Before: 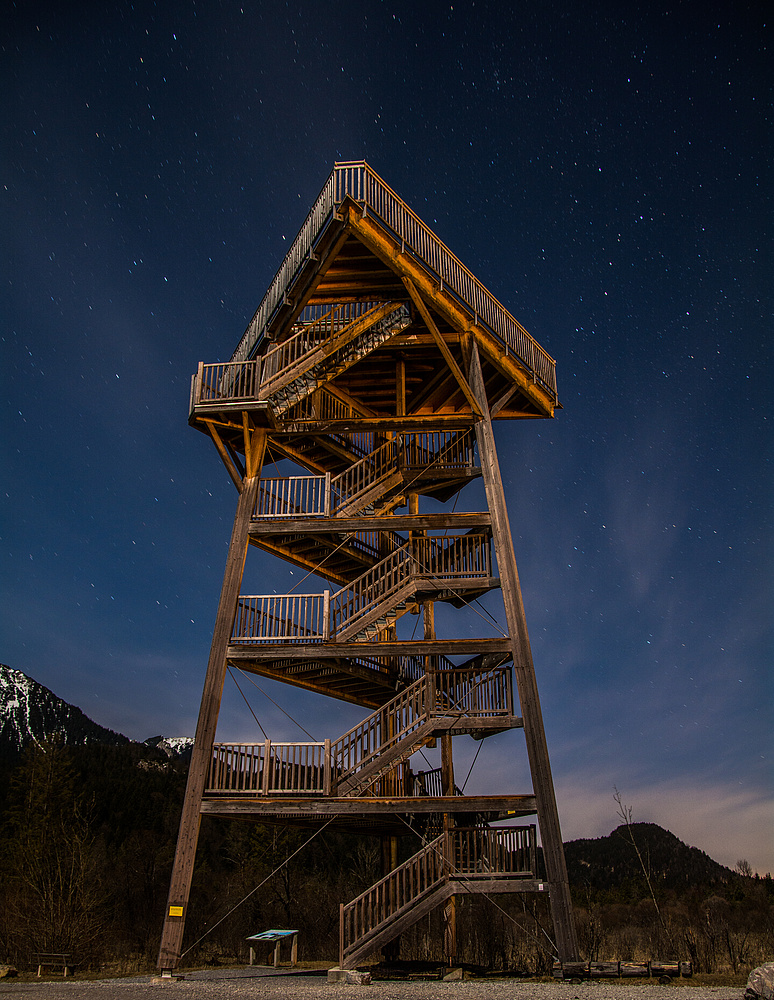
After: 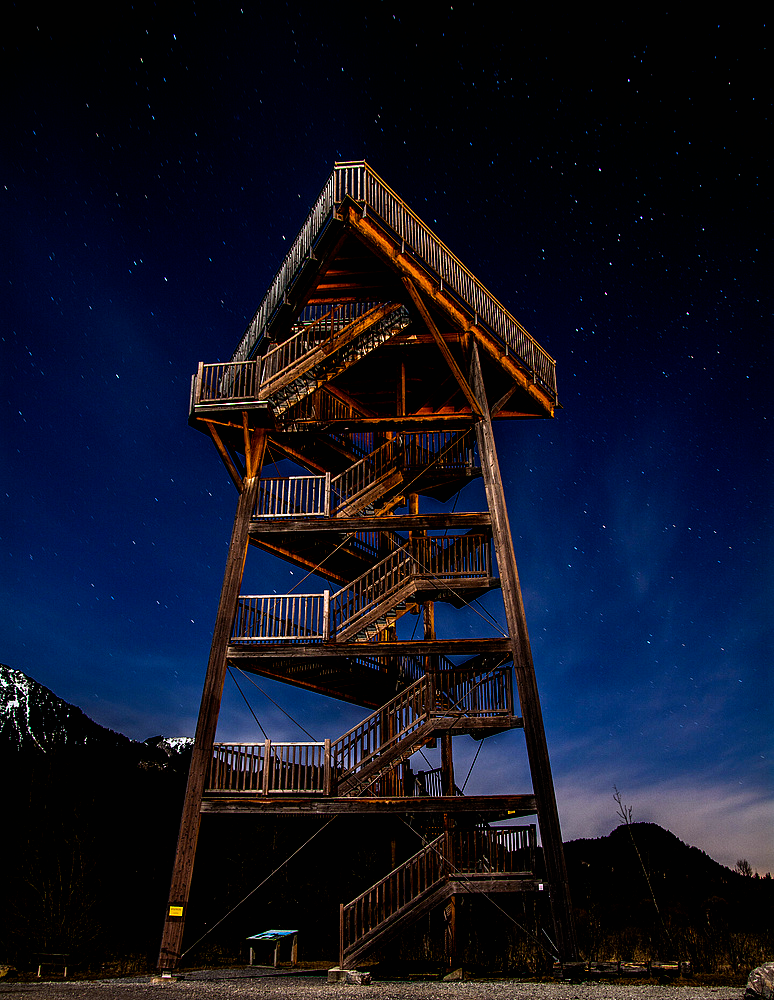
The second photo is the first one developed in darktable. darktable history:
color calibration: x 0.372, y 0.386, temperature 4283.97 K
filmic rgb: black relative exposure -8.2 EV, white relative exposure 2.2 EV, threshold 3 EV, hardness 7.11, latitude 85.74%, contrast 1.696, highlights saturation mix -4%, shadows ↔ highlights balance -2.69%, preserve chrominance no, color science v5 (2021), contrast in shadows safe, contrast in highlights safe, enable highlight reconstruction true
